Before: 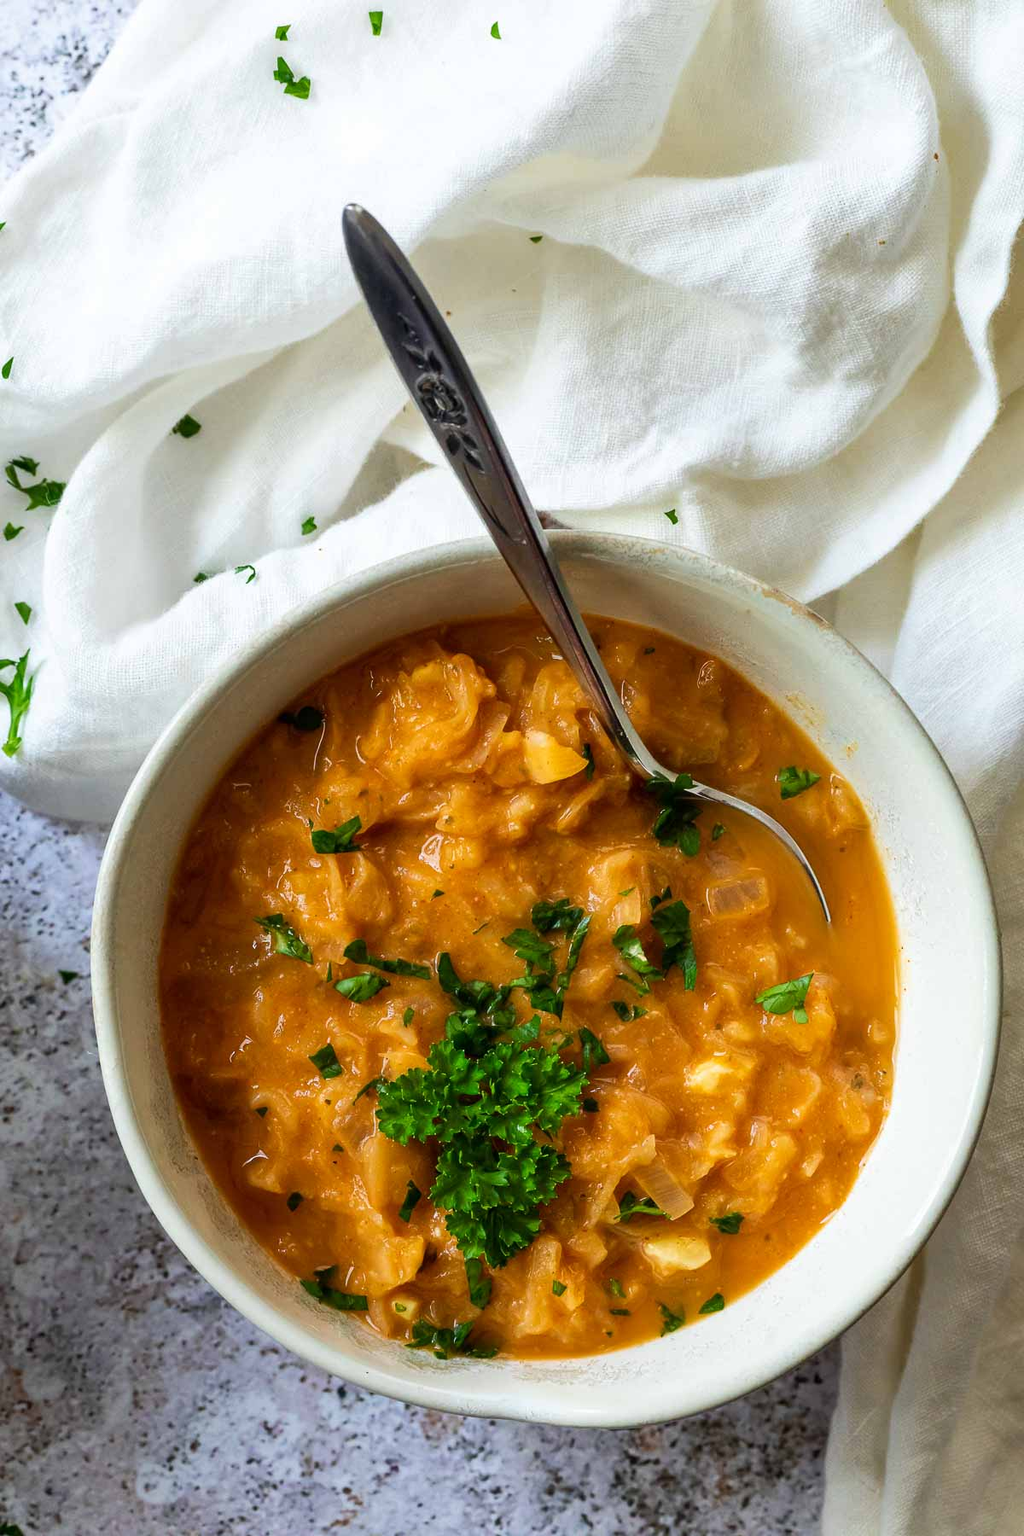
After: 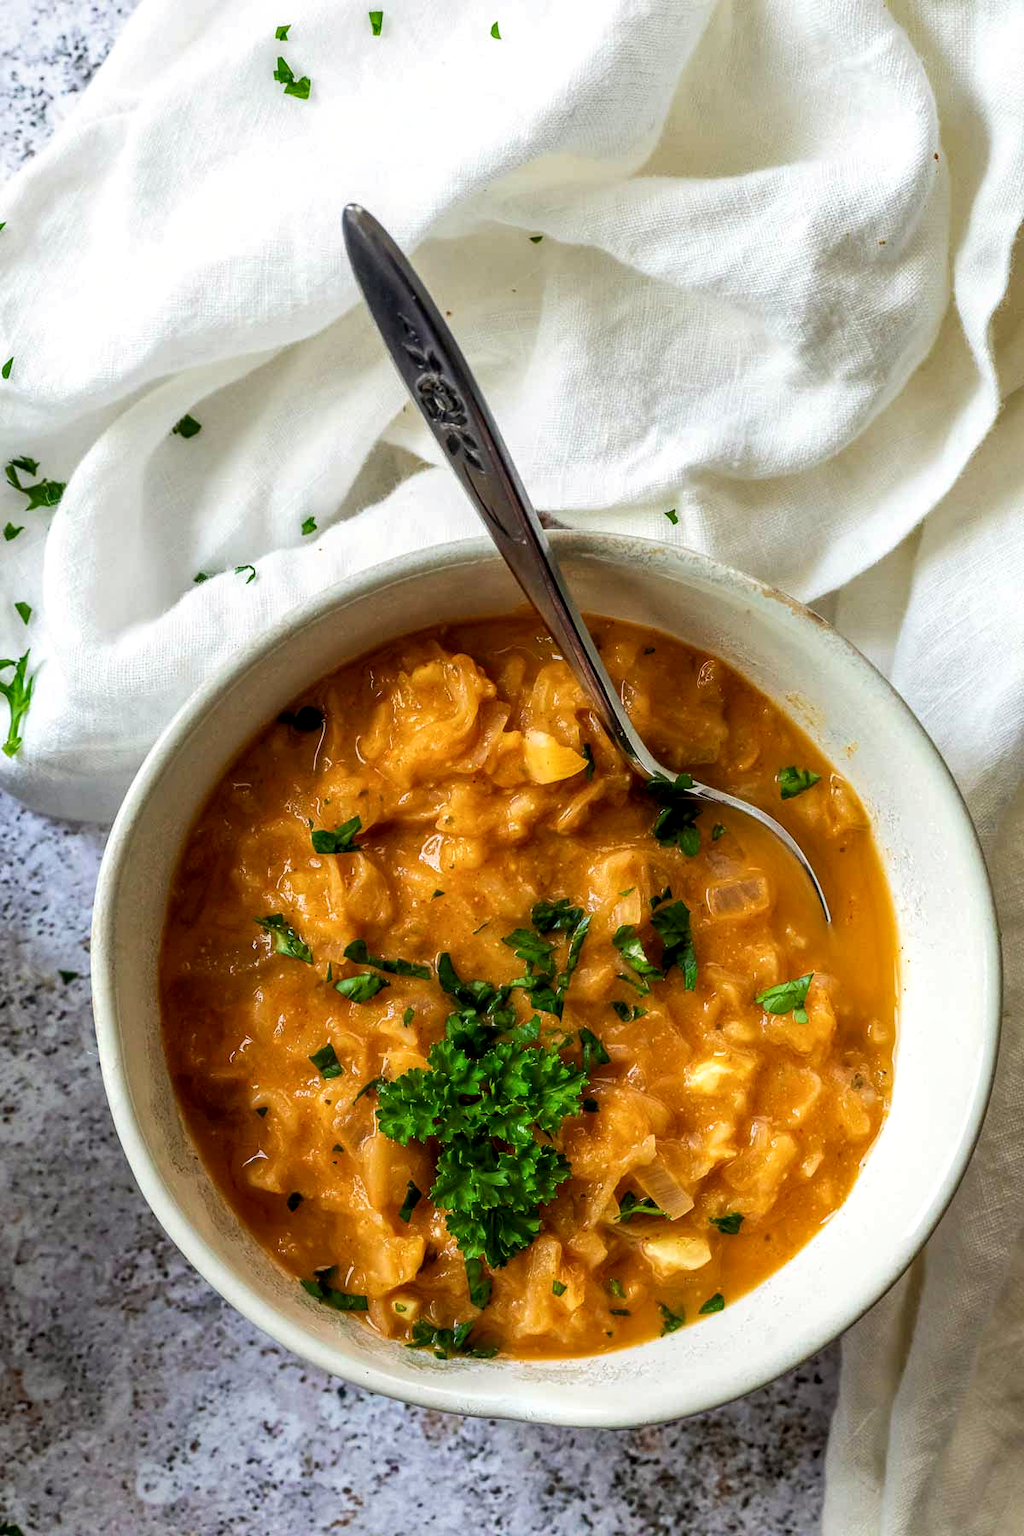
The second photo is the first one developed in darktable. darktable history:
color calibration: x 0.342, y 0.355, temperature 5146 K
local contrast: detail 130%
